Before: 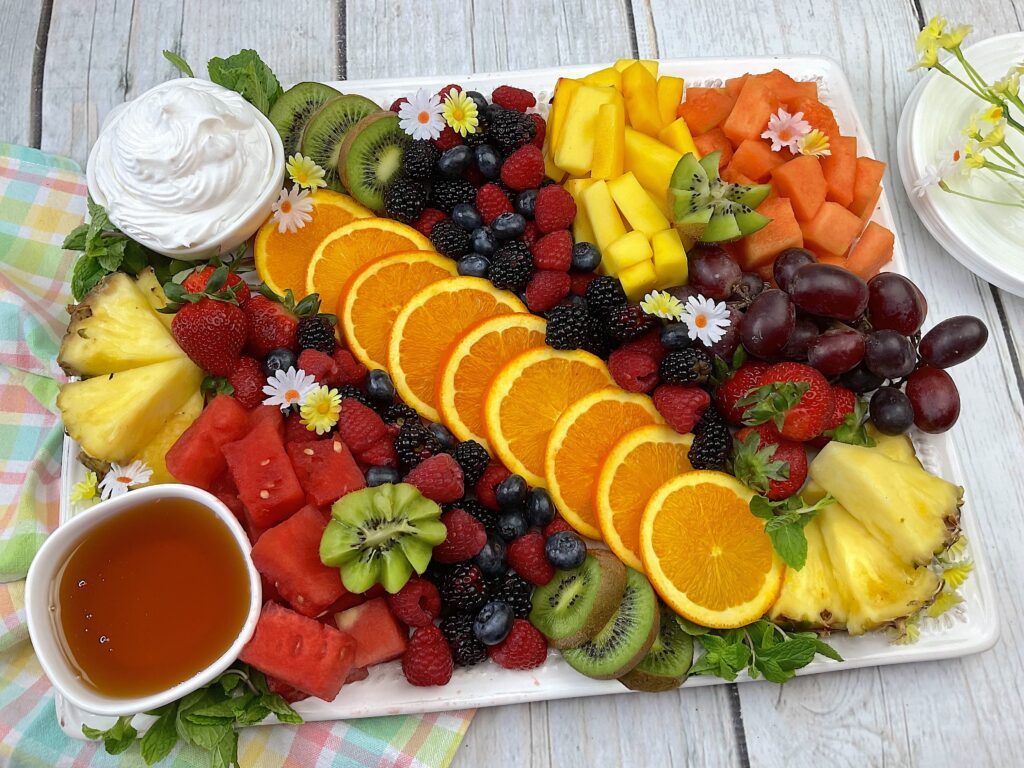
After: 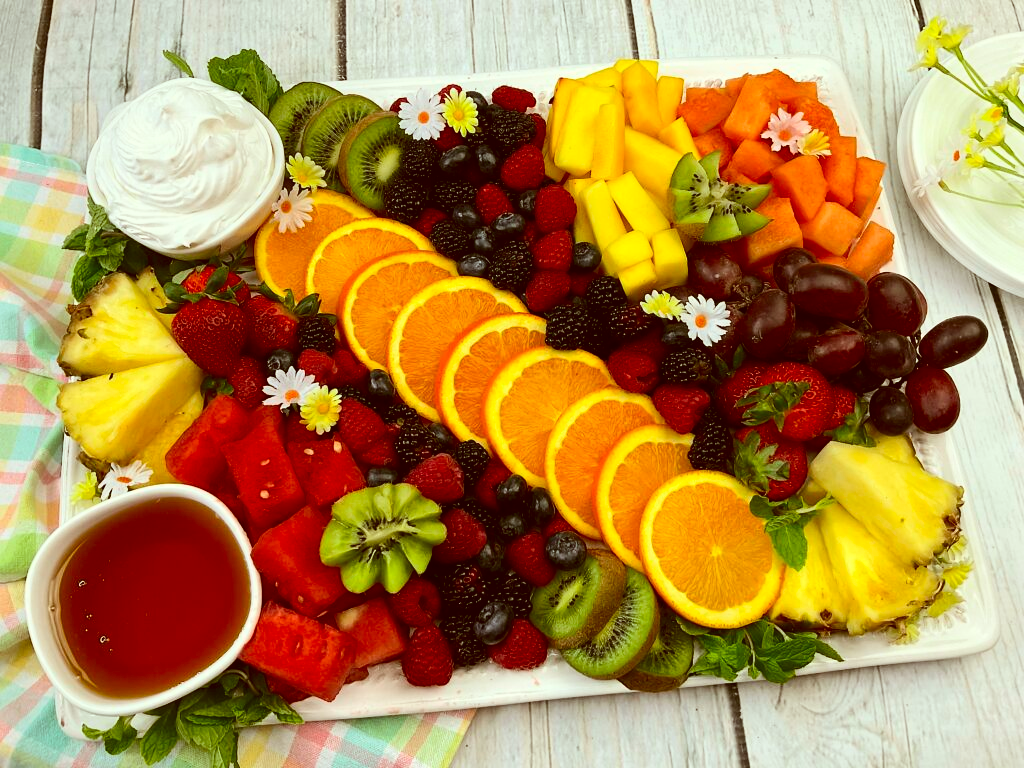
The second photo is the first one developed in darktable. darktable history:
contrast brightness saturation: contrast 0.22
color correction: highlights a* -5.3, highlights b* 9.8, shadows a* 9.8, shadows b* 24.26
